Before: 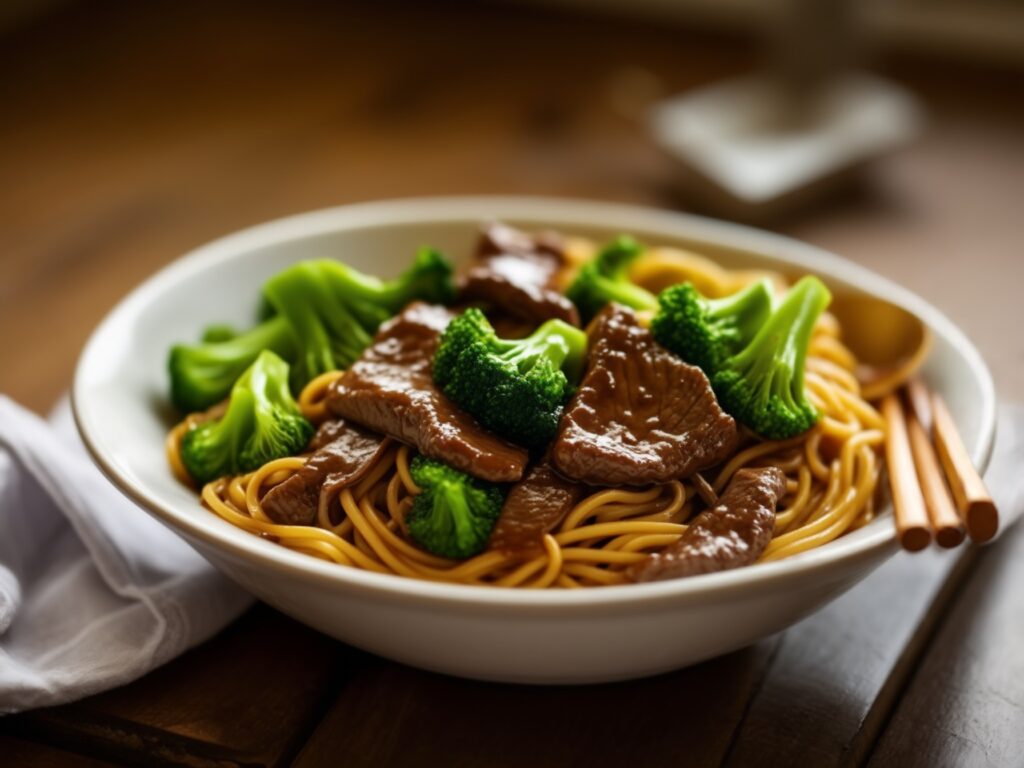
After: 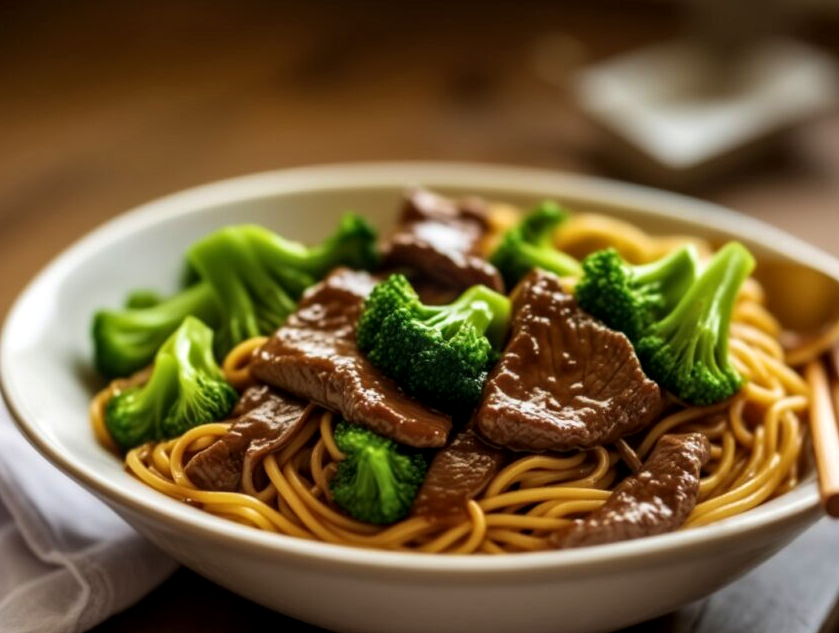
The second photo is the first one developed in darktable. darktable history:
local contrast: on, module defaults
velvia: on, module defaults
crop and rotate: left 7.425%, top 4.449%, right 10.593%, bottom 13.088%
